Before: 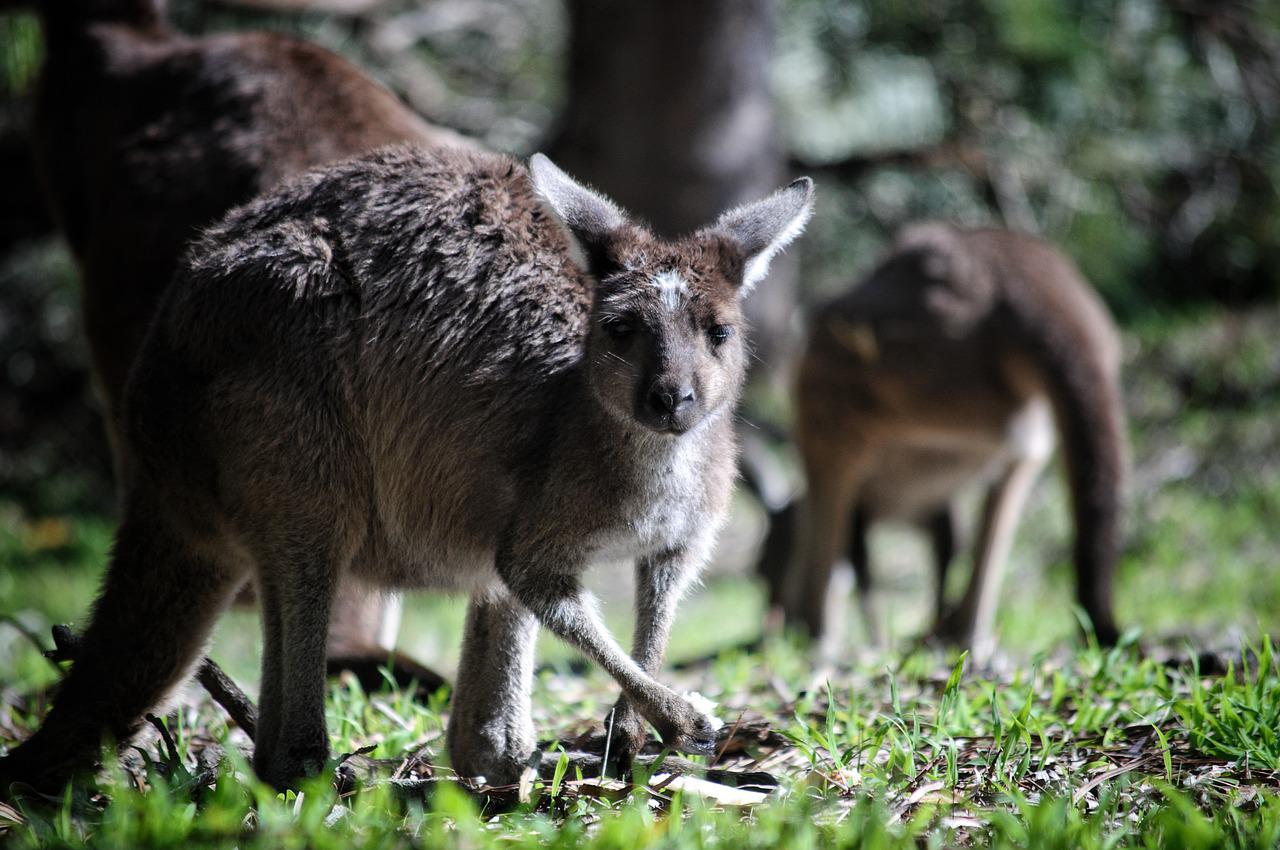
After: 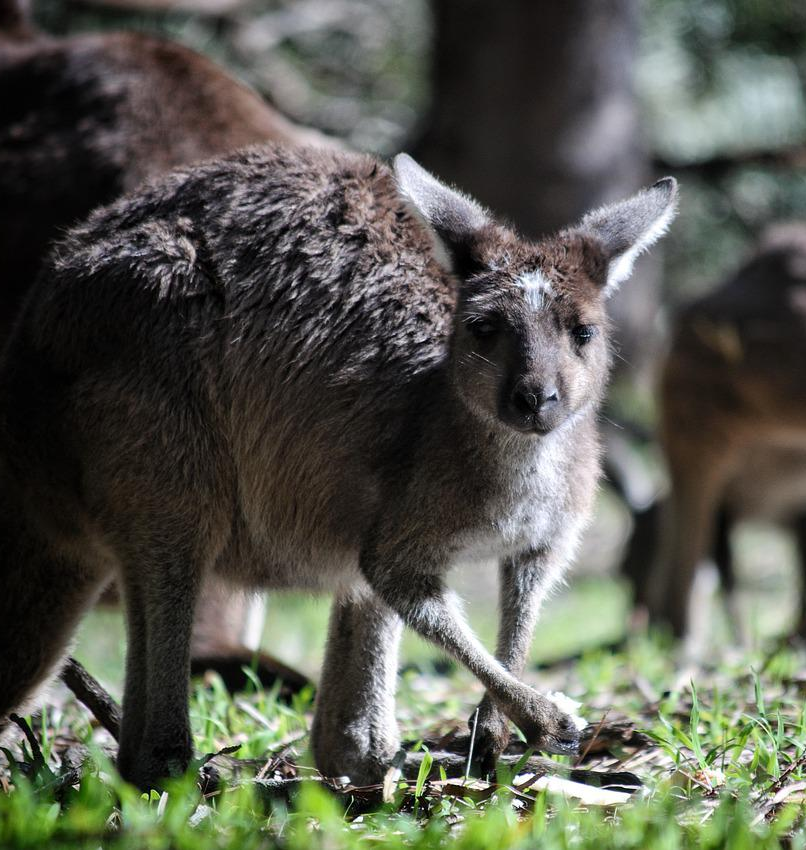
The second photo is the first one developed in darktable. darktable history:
crop: left 10.633%, right 26.354%
